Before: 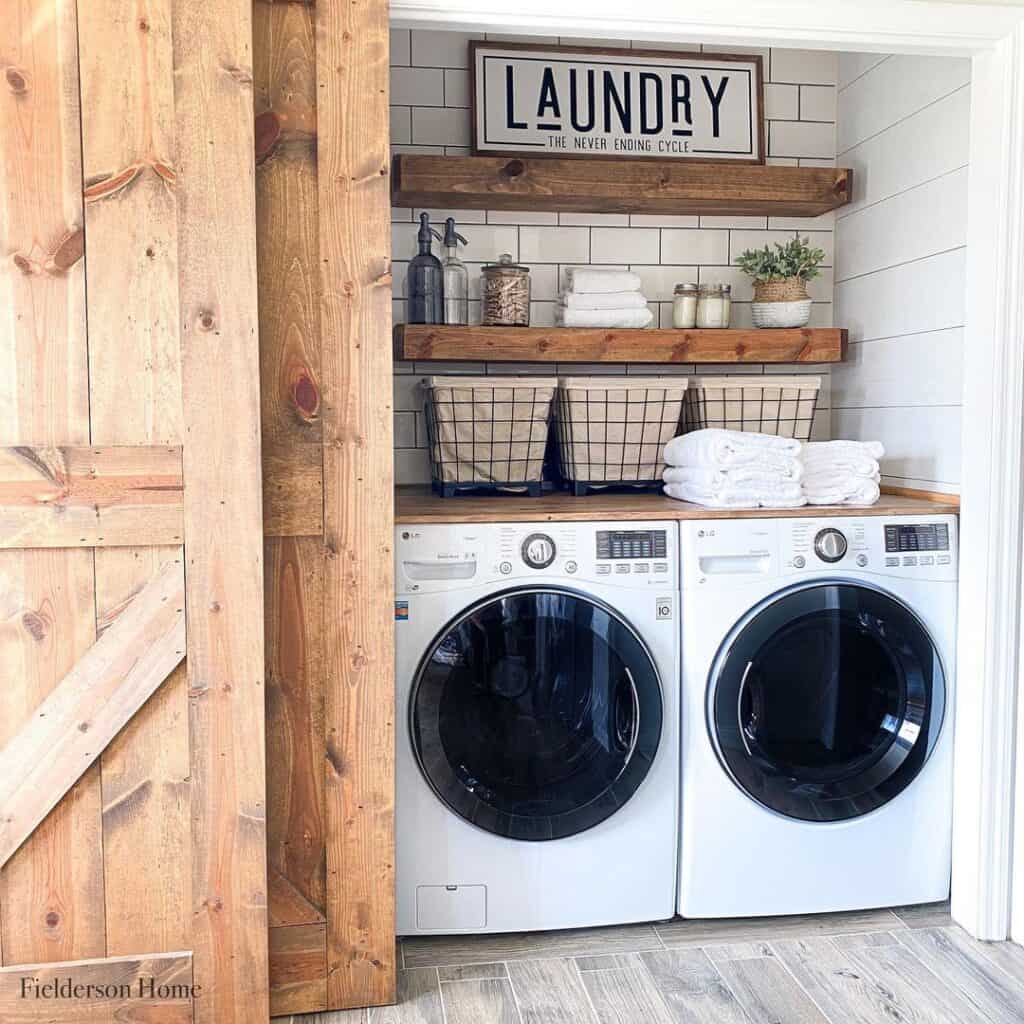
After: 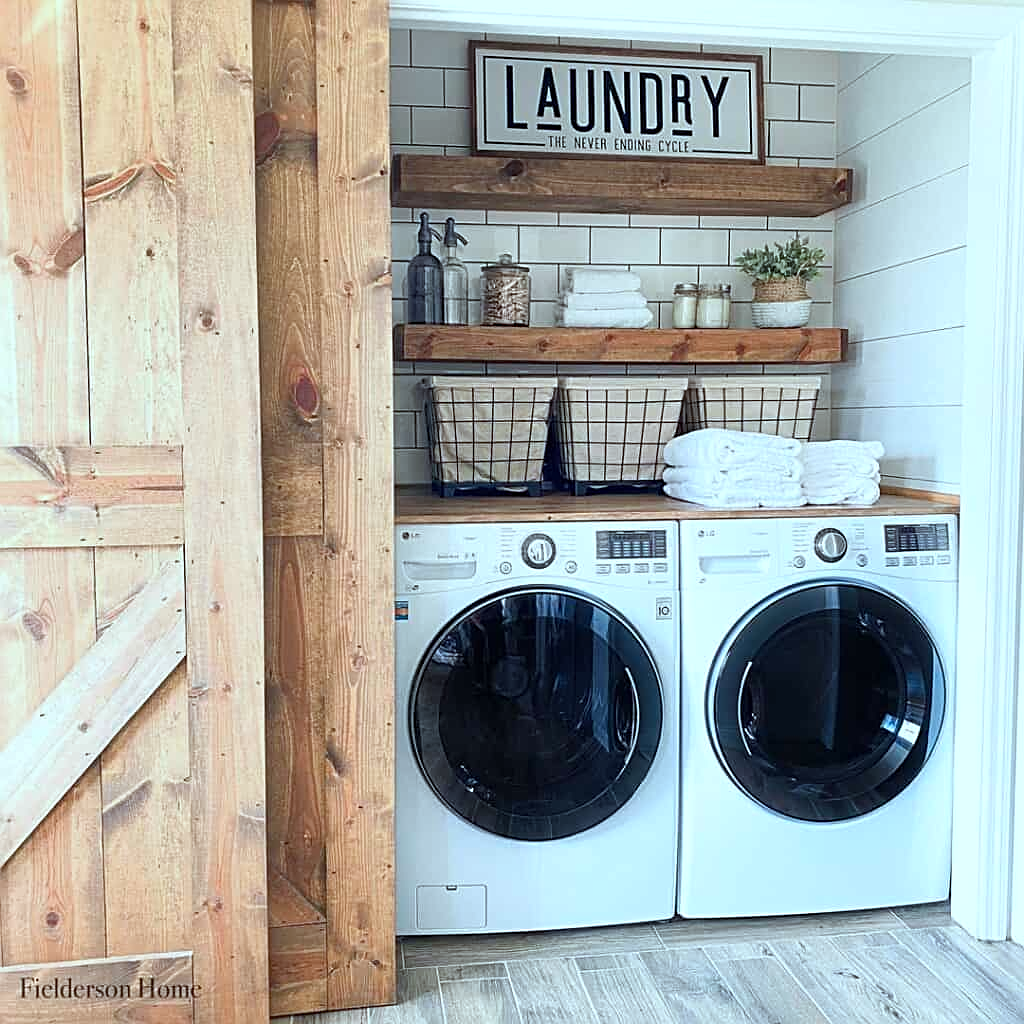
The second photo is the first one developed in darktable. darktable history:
sharpen: on, module defaults
color correction: highlights a* -10.04, highlights b* -10.37
